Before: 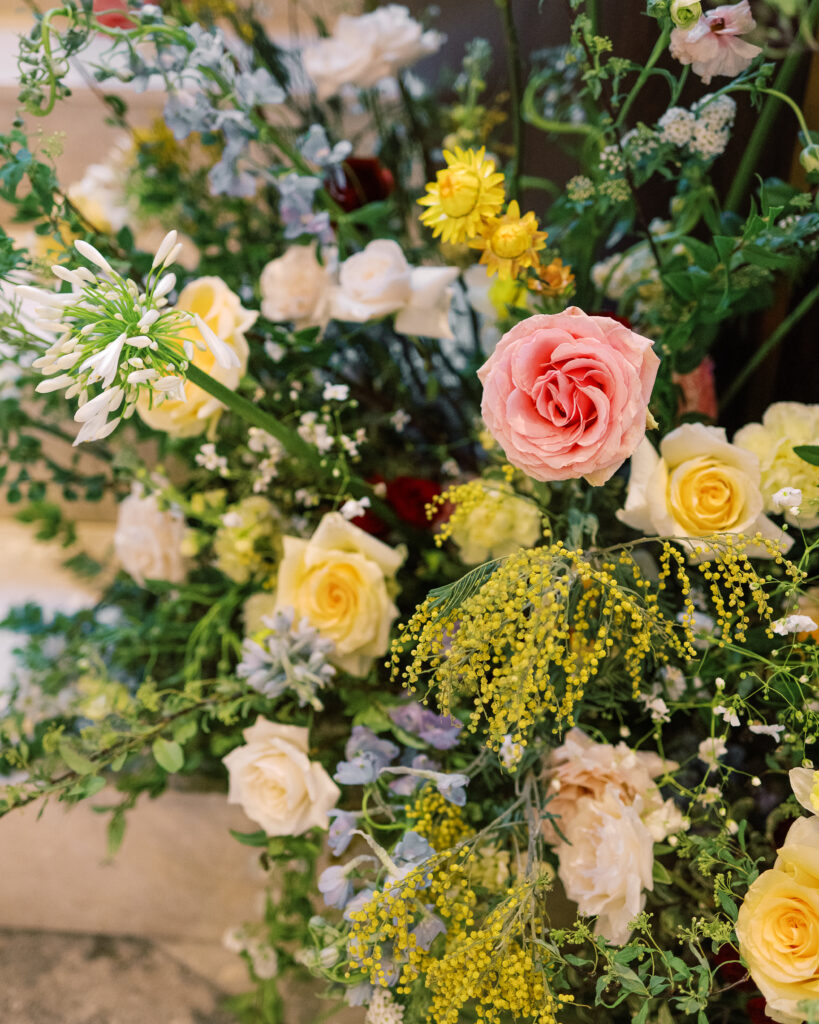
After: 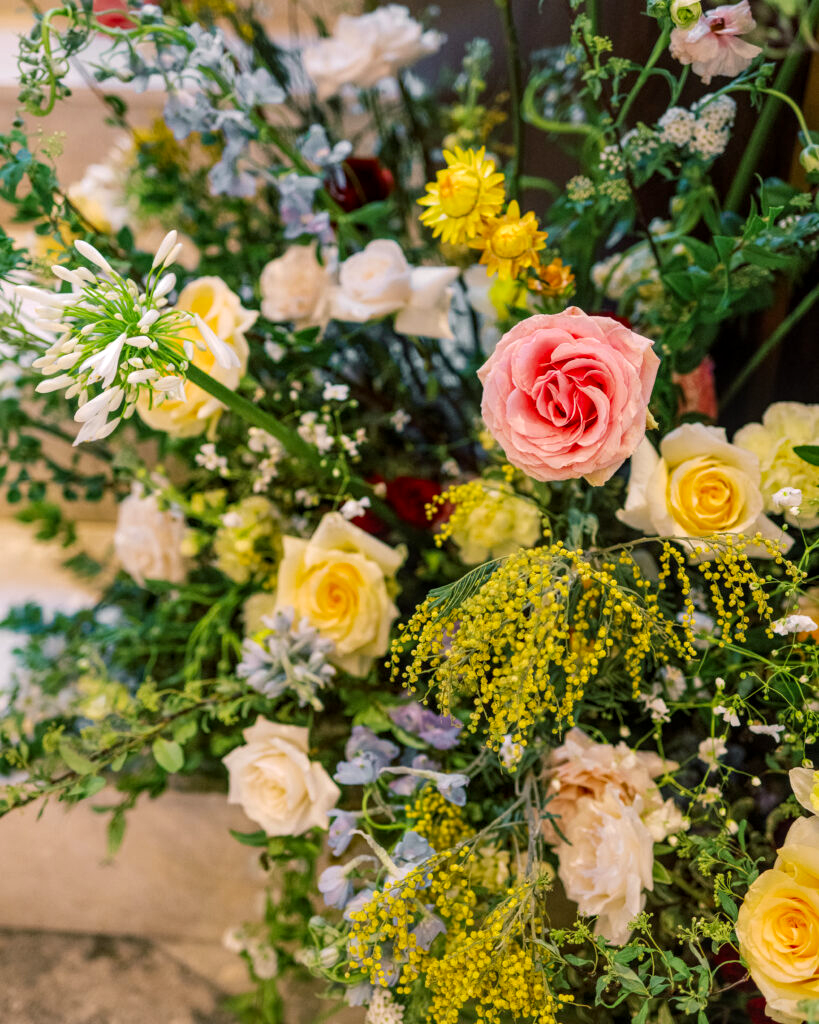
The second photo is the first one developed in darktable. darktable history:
contrast brightness saturation: saturation 0.18
local contrast: on, module defaults
